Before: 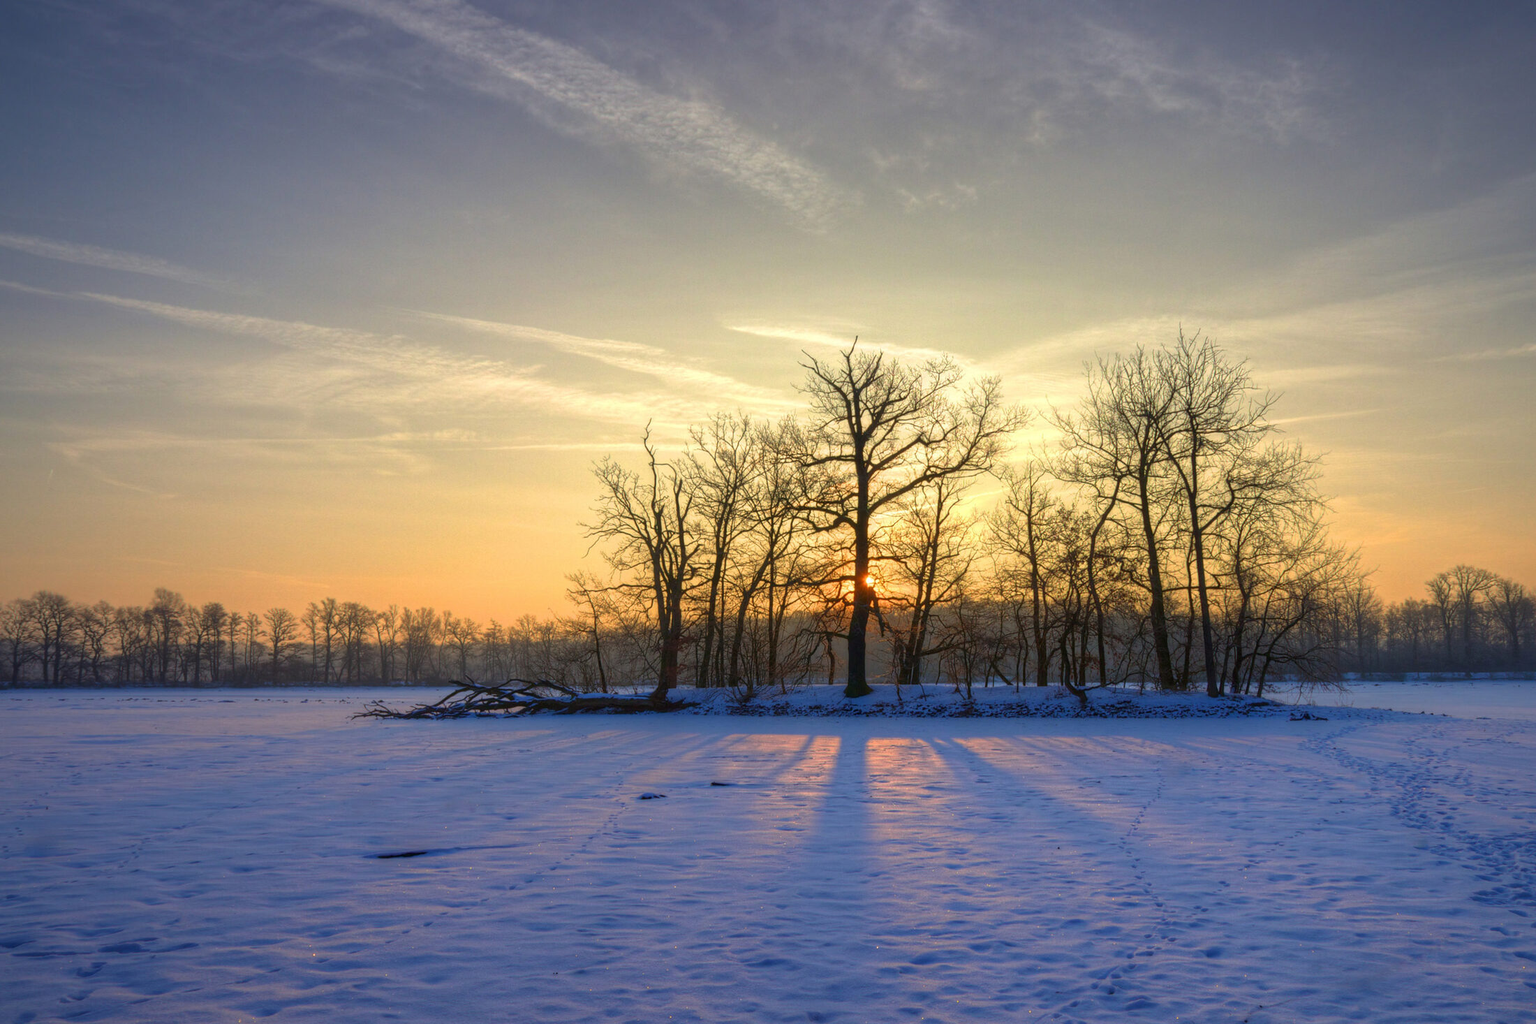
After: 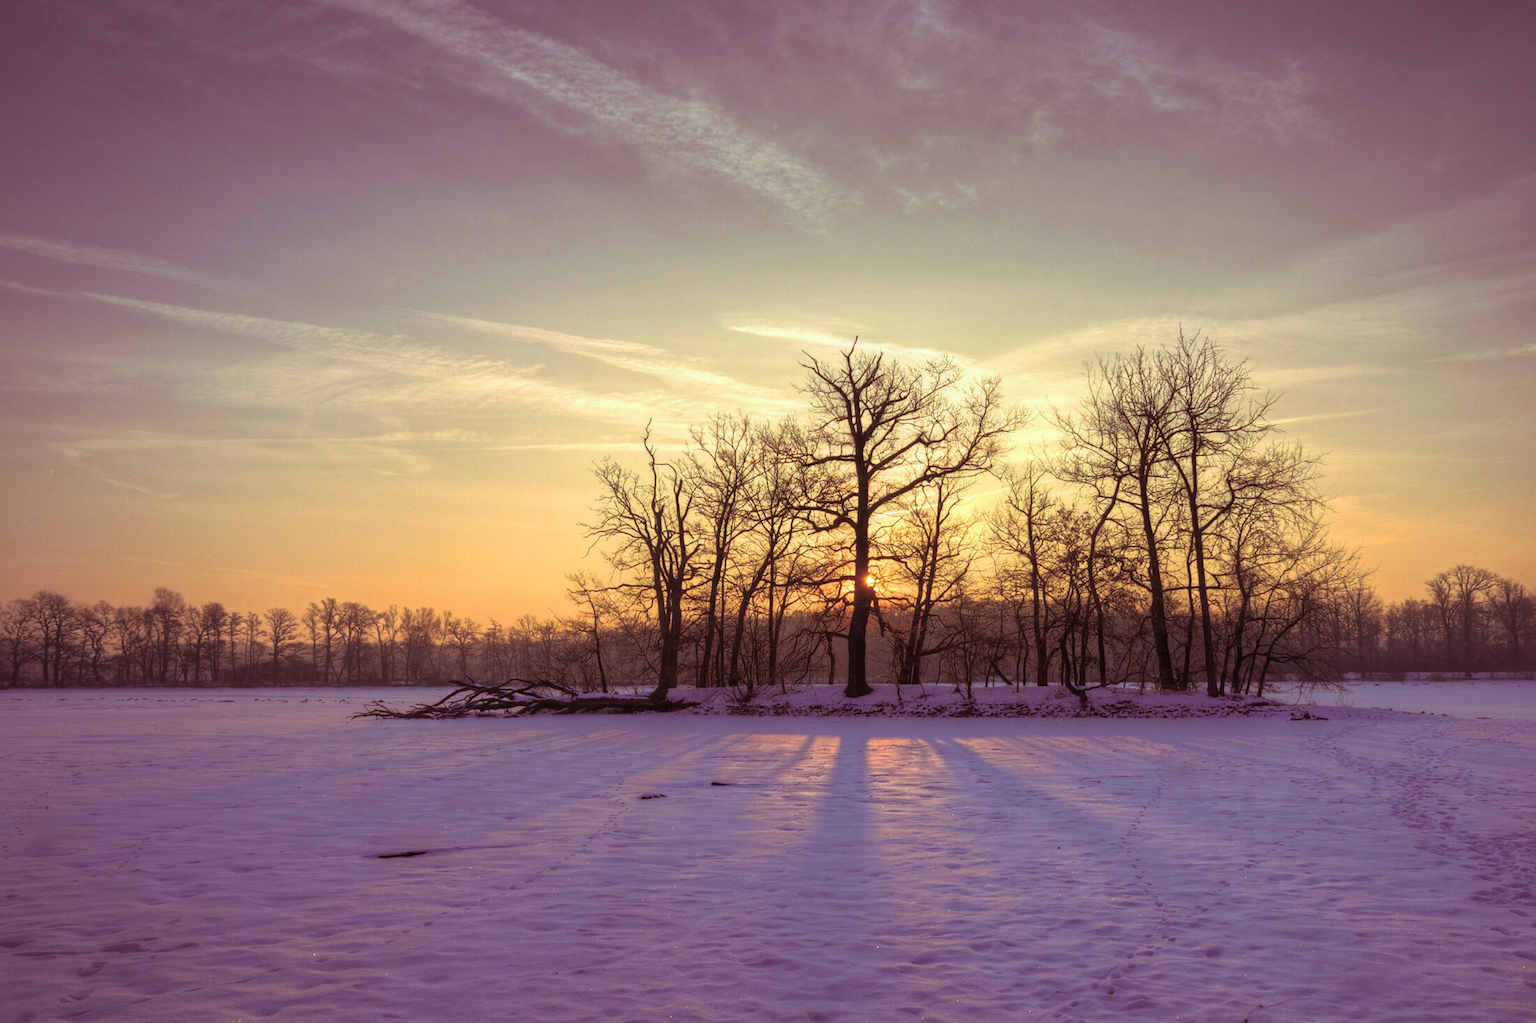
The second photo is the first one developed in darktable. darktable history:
rotate and perspective: automatic cropping off
split-toning: shadows › hue 360°
